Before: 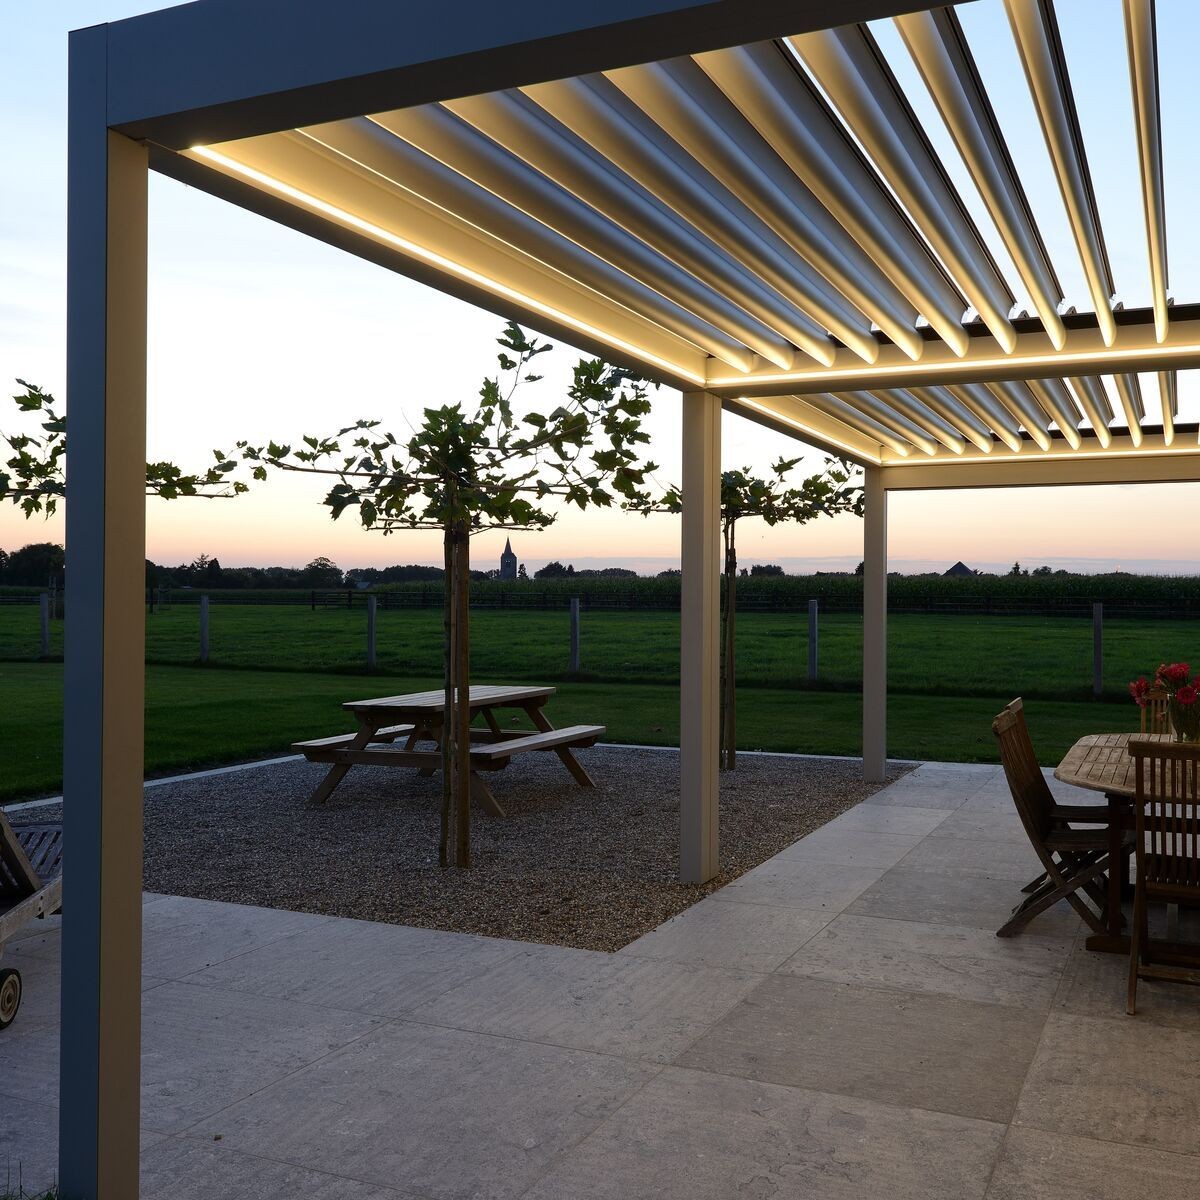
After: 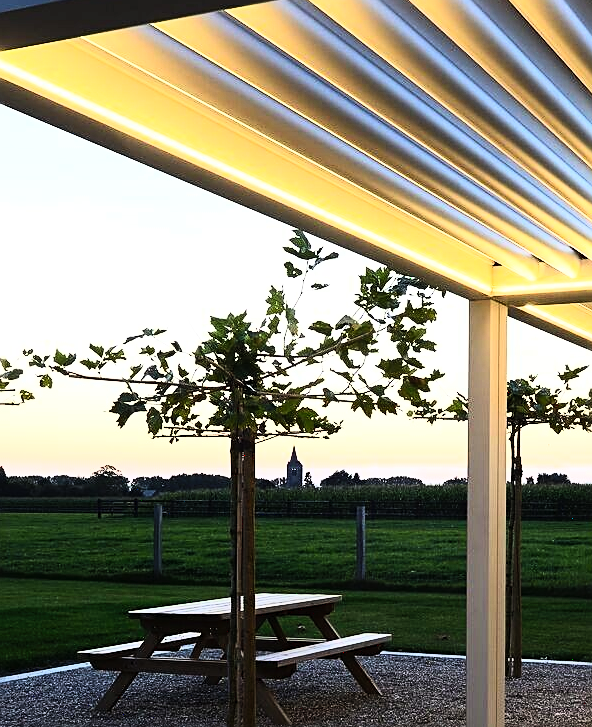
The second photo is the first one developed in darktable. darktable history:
crop: left 17.859%, top 7.702%, right 32.728%, bottom 31.698%
sharpen: on, module defaults
base curve: curves: ch0 [(0, 0) (0.007, 0.004) (0.027, 0.03) (0.046, 0.07) (0.207, 0.54) (0.442, 0.872) (0.673, 0.972) (1, 1)]
contrast brightness saturation: contrast 0.2, brightness 0.169, saturation 0.224
